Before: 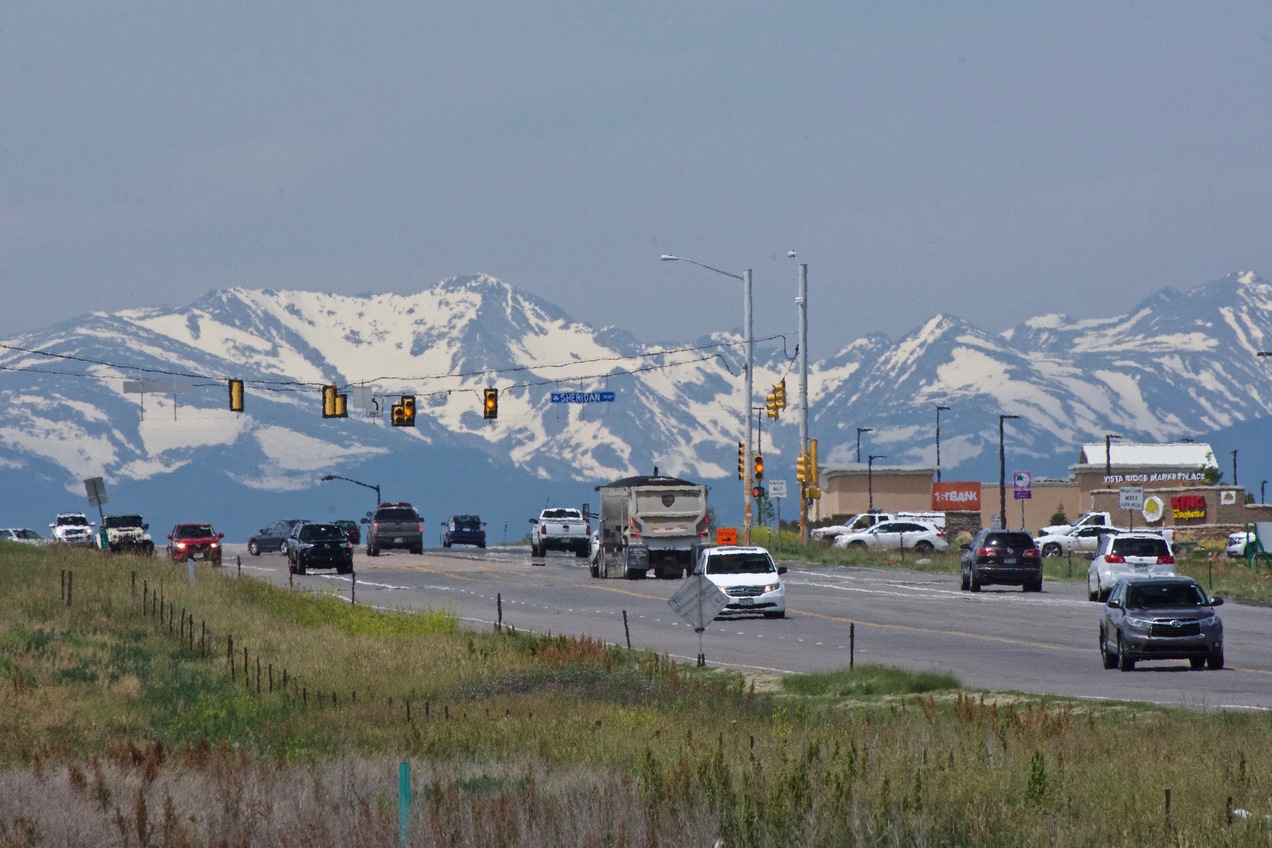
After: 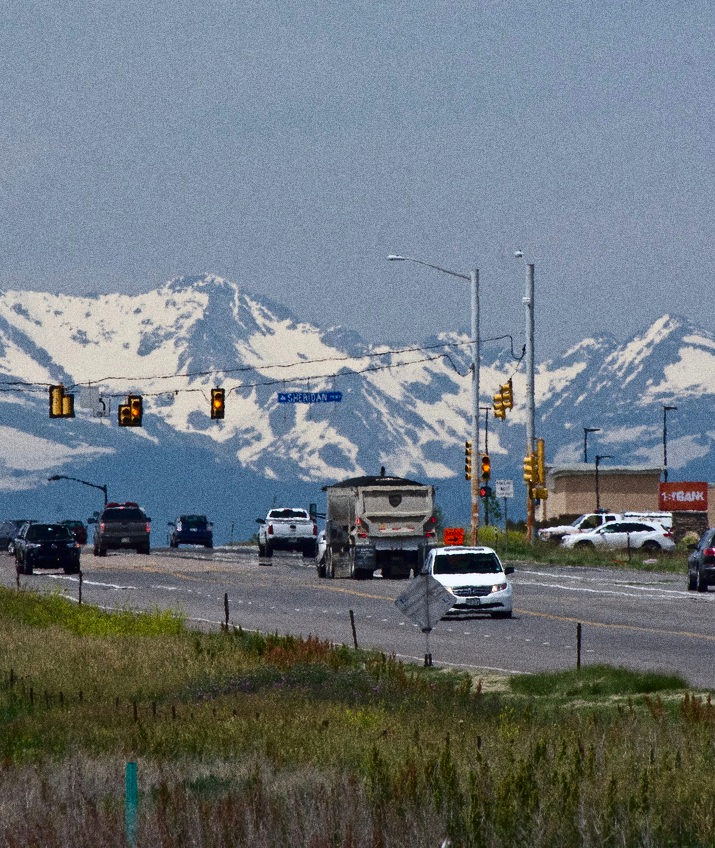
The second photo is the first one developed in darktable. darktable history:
grain: coarseness 0.09 ISO, strength 40%
crop: left 21.496%, right 22.254%
contrast brightness saturation: contrast 0.2, brightness -0.11, saturation 0.1
